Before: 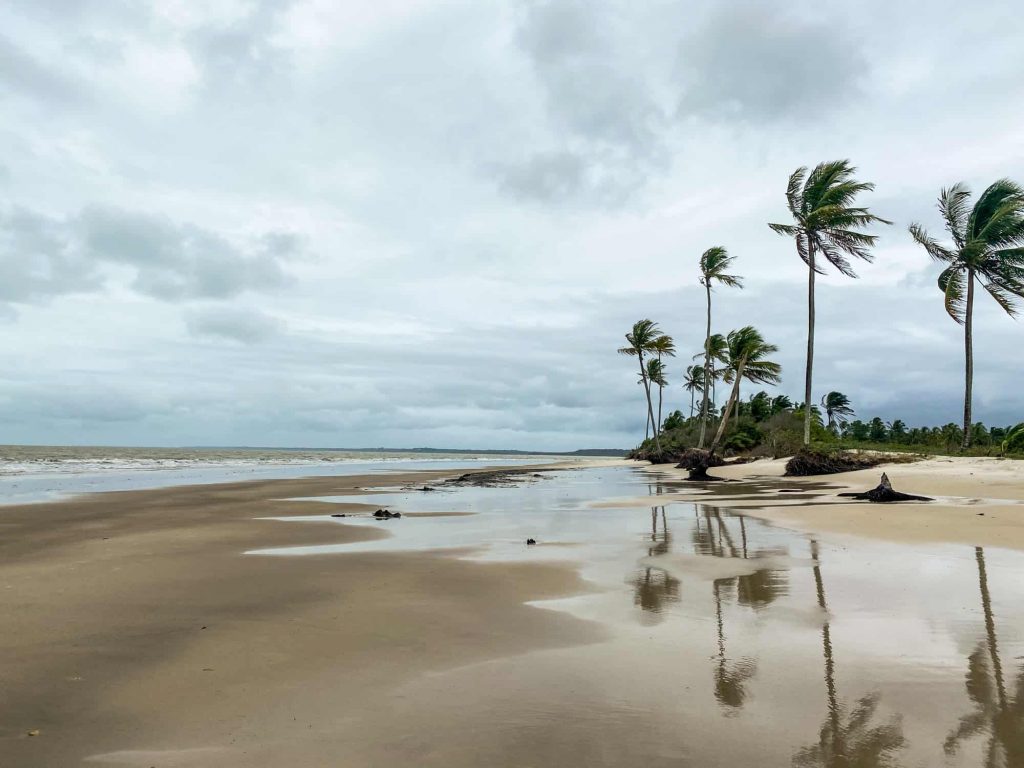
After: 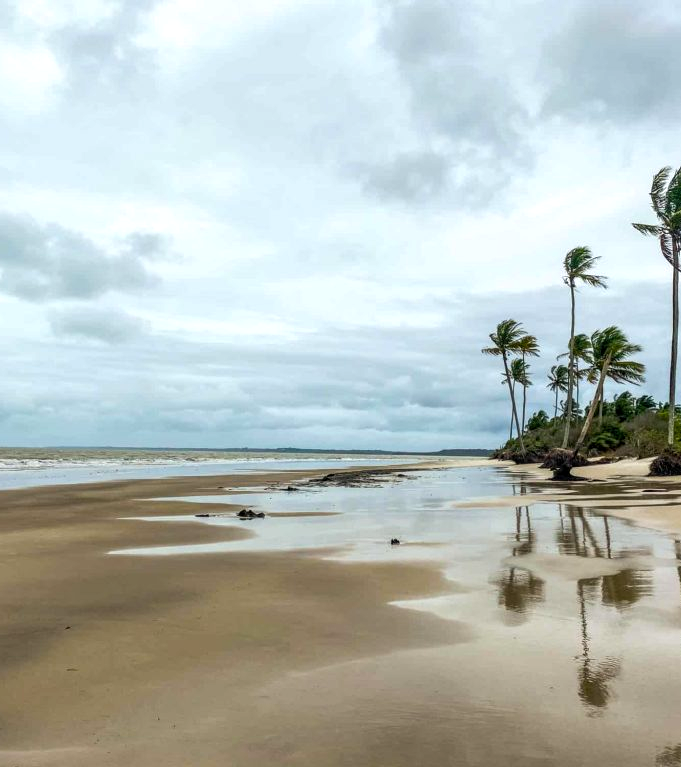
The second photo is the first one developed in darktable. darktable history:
crop and rotate: left 13.36%, right 20.059%
color balance rgb: linear chroma grading › mid-tones 7.225%, perceptual saturation grading › global saturation 16.07%, perceptual brilliance grading › global brilliance 4.464%, global vibrance 9.687%
local contrast: on, module defaults
